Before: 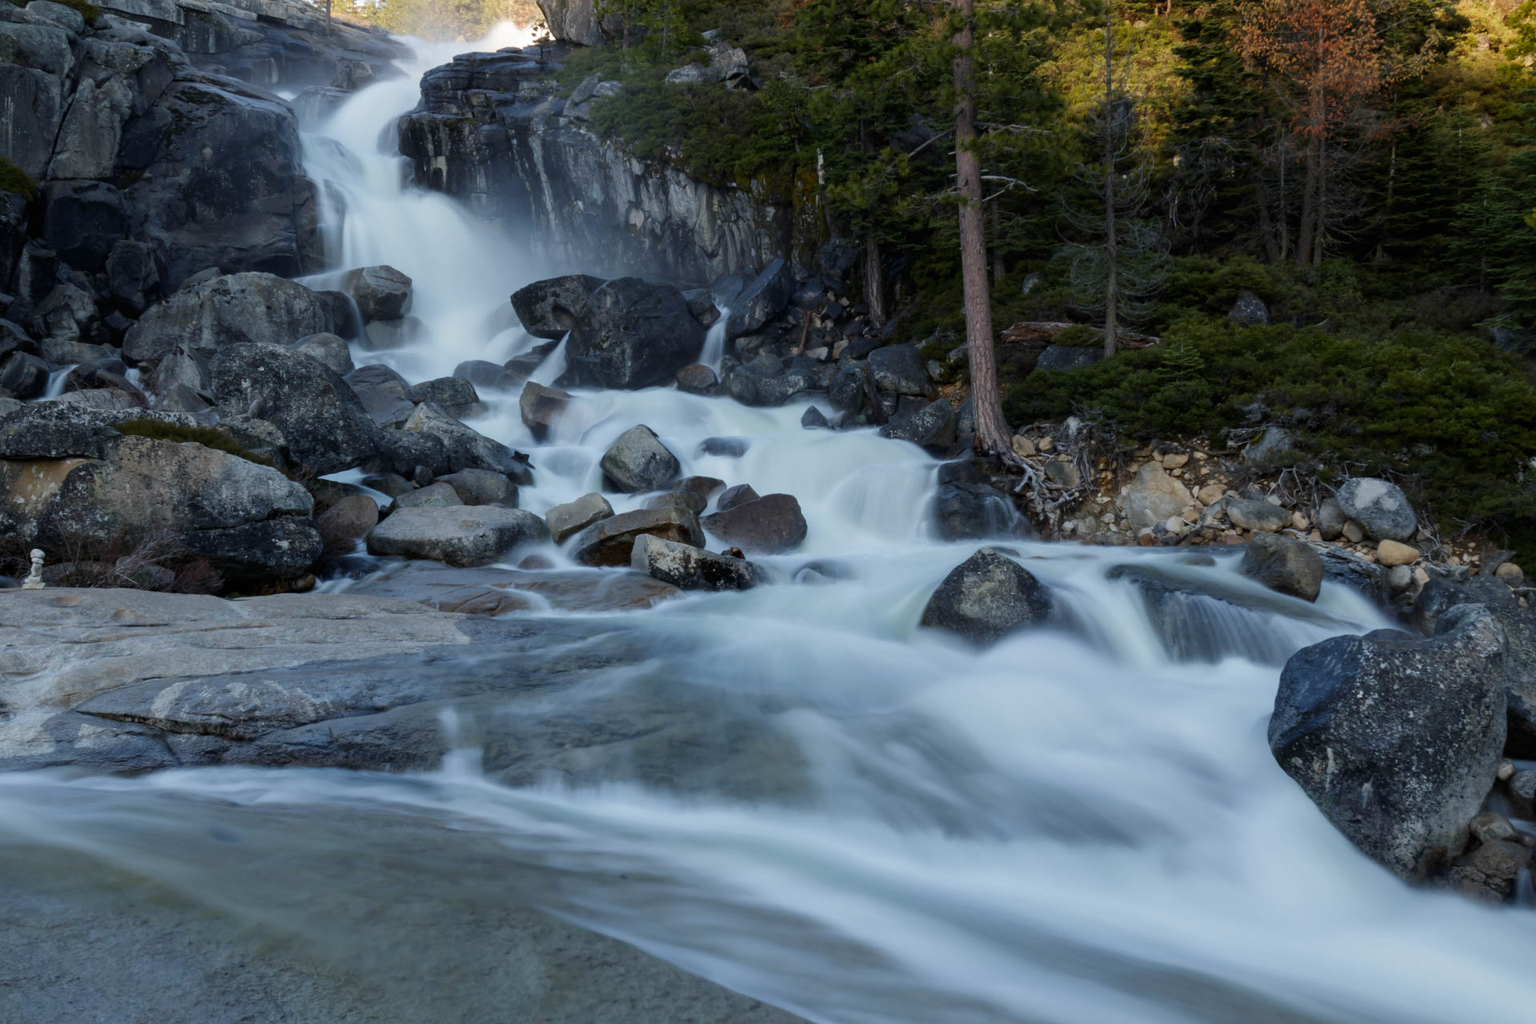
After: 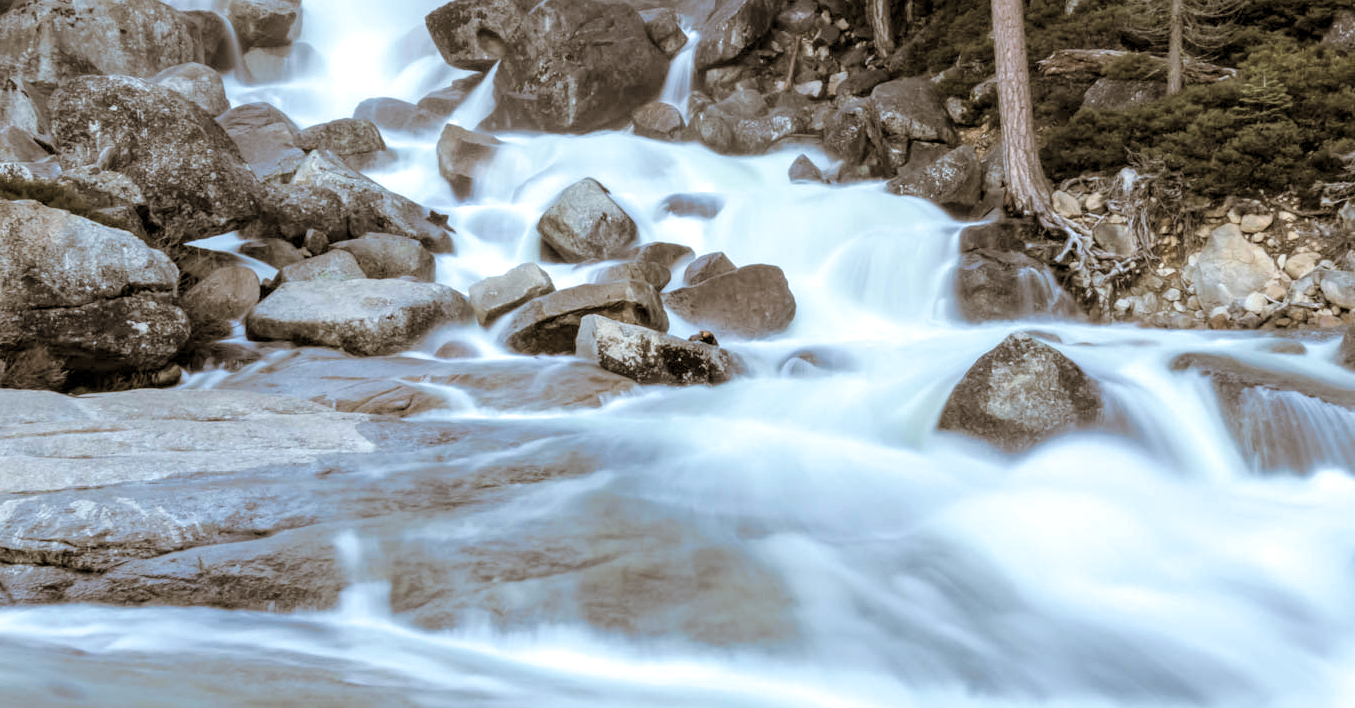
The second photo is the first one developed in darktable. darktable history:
global tonemap: drago (0.7, 100)
split-toning: shadows › hue 37.98°, highlights › hue 185.58°, balance -55.261
local contrast: detail 130%
crop: left 11.123%, top 27.61%, right 18.3%, bottom 17.034%
